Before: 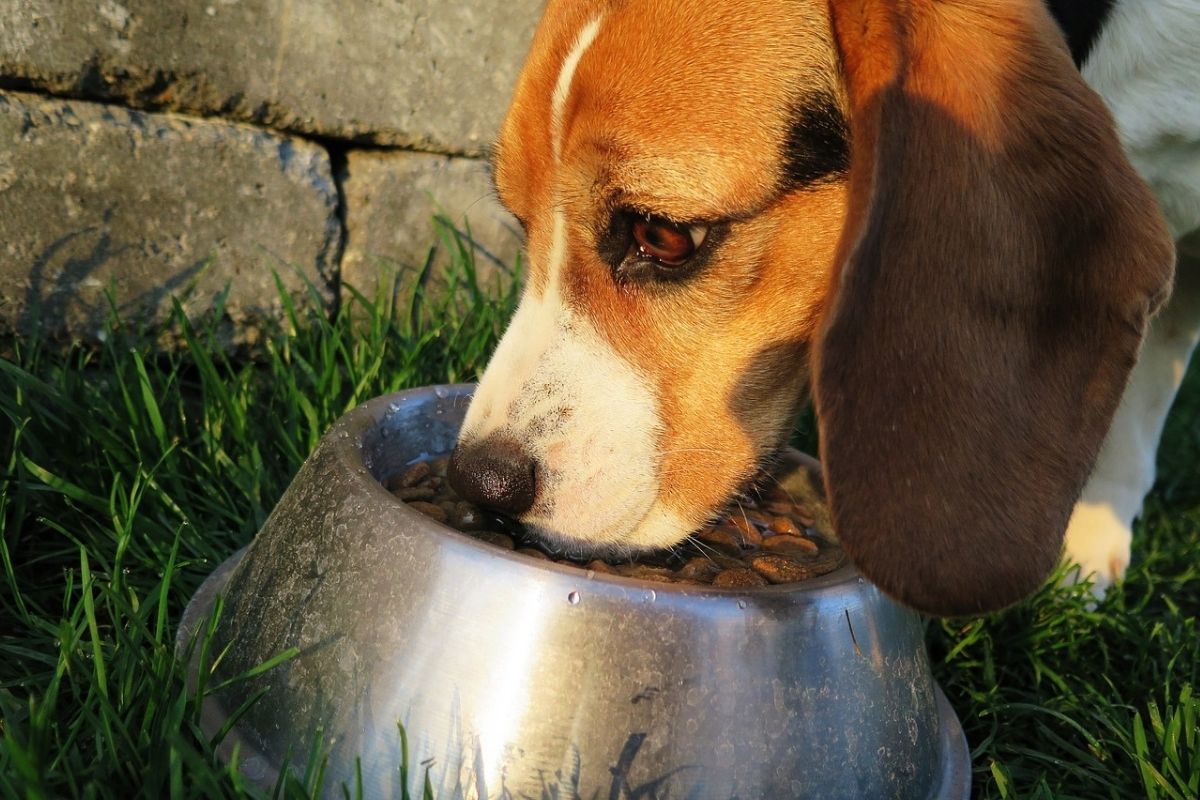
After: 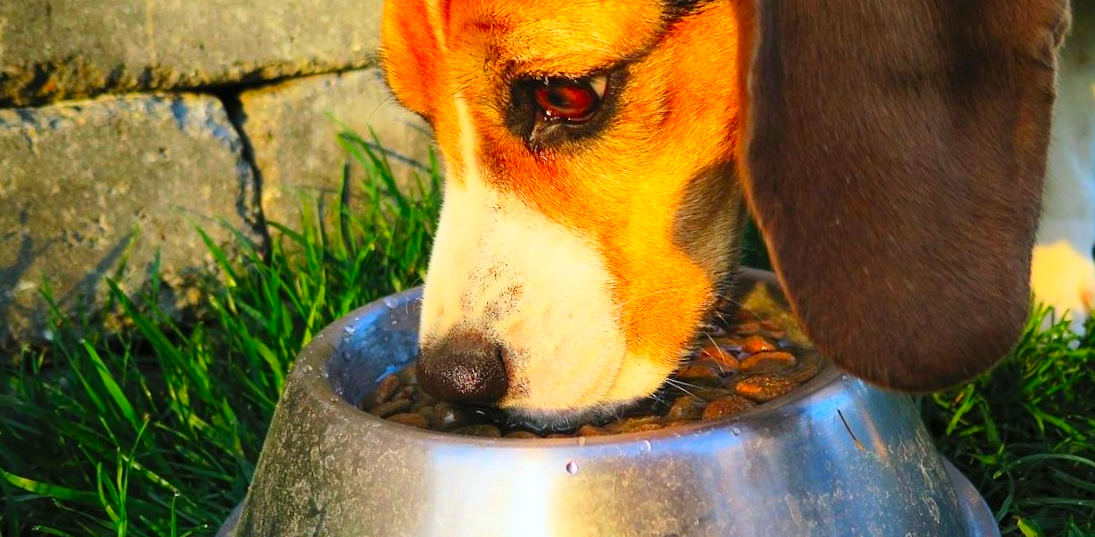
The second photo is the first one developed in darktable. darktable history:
white balance: red 0.982, blue 1.018
rotate and perspective: rotation -14.8°, crop left 0.1, crop right 0.903, crop top 0.25, crop bottom 0.748
contrast brightness saturation: contrast 0.2, brightness 0.2, saturation 0.8
